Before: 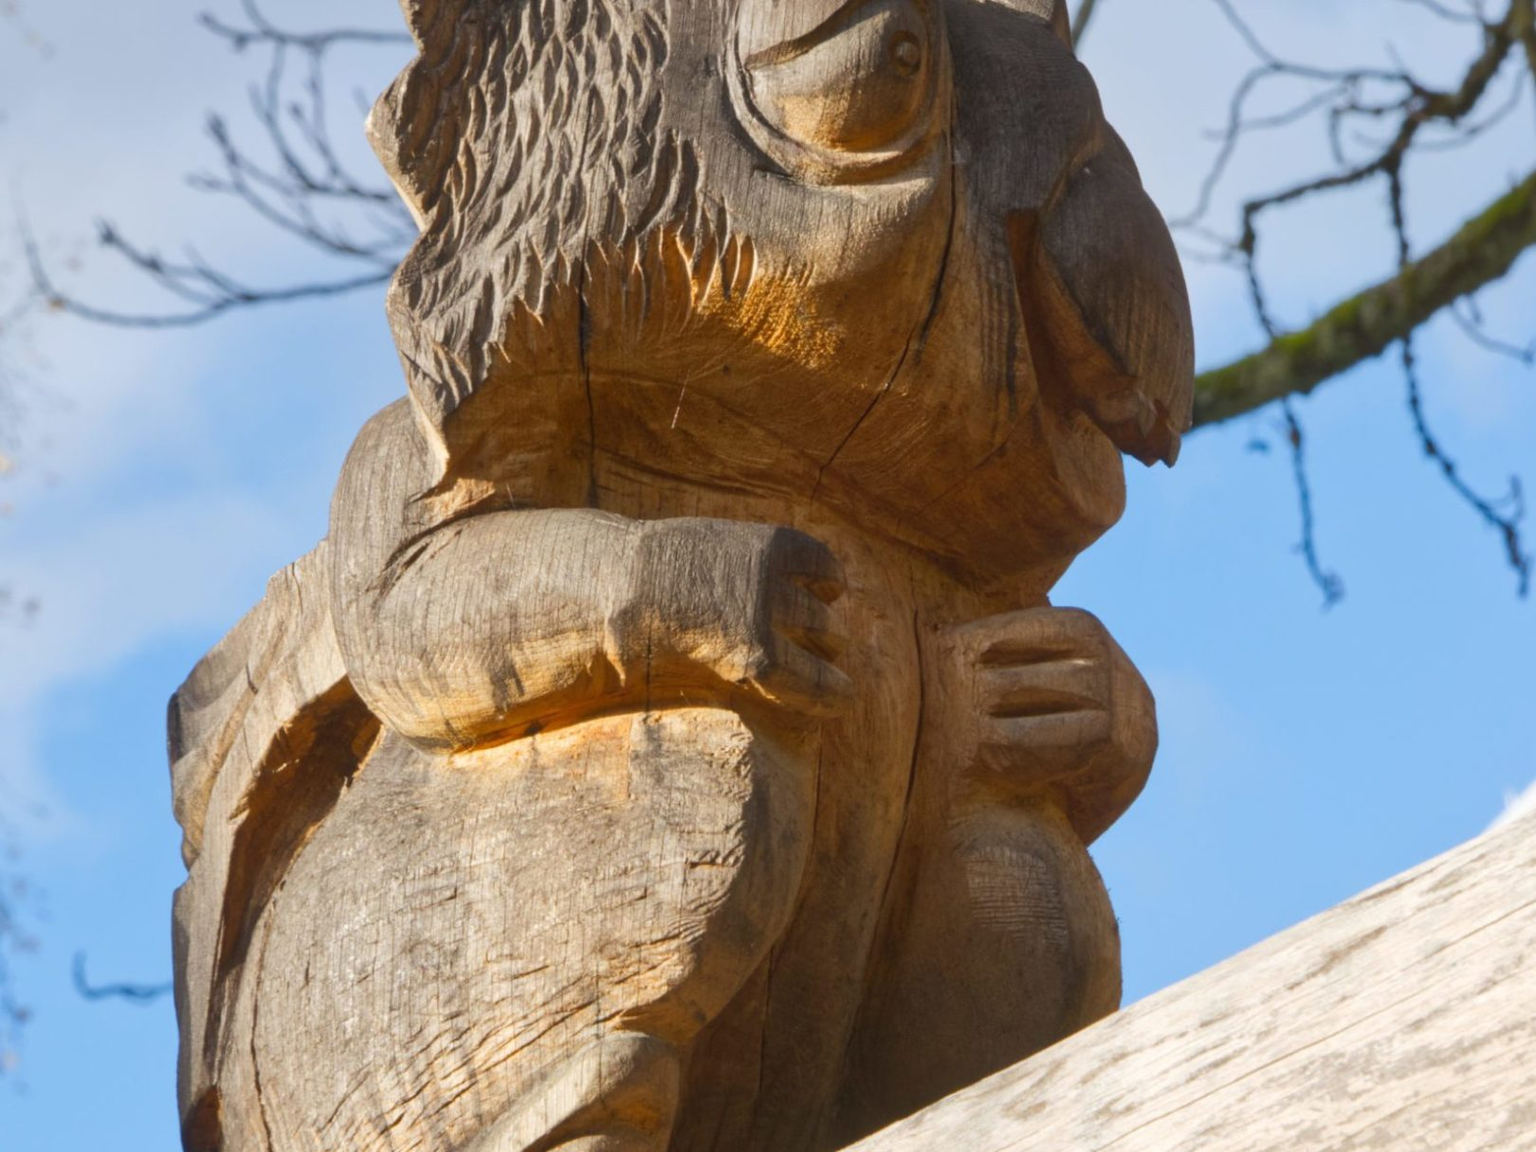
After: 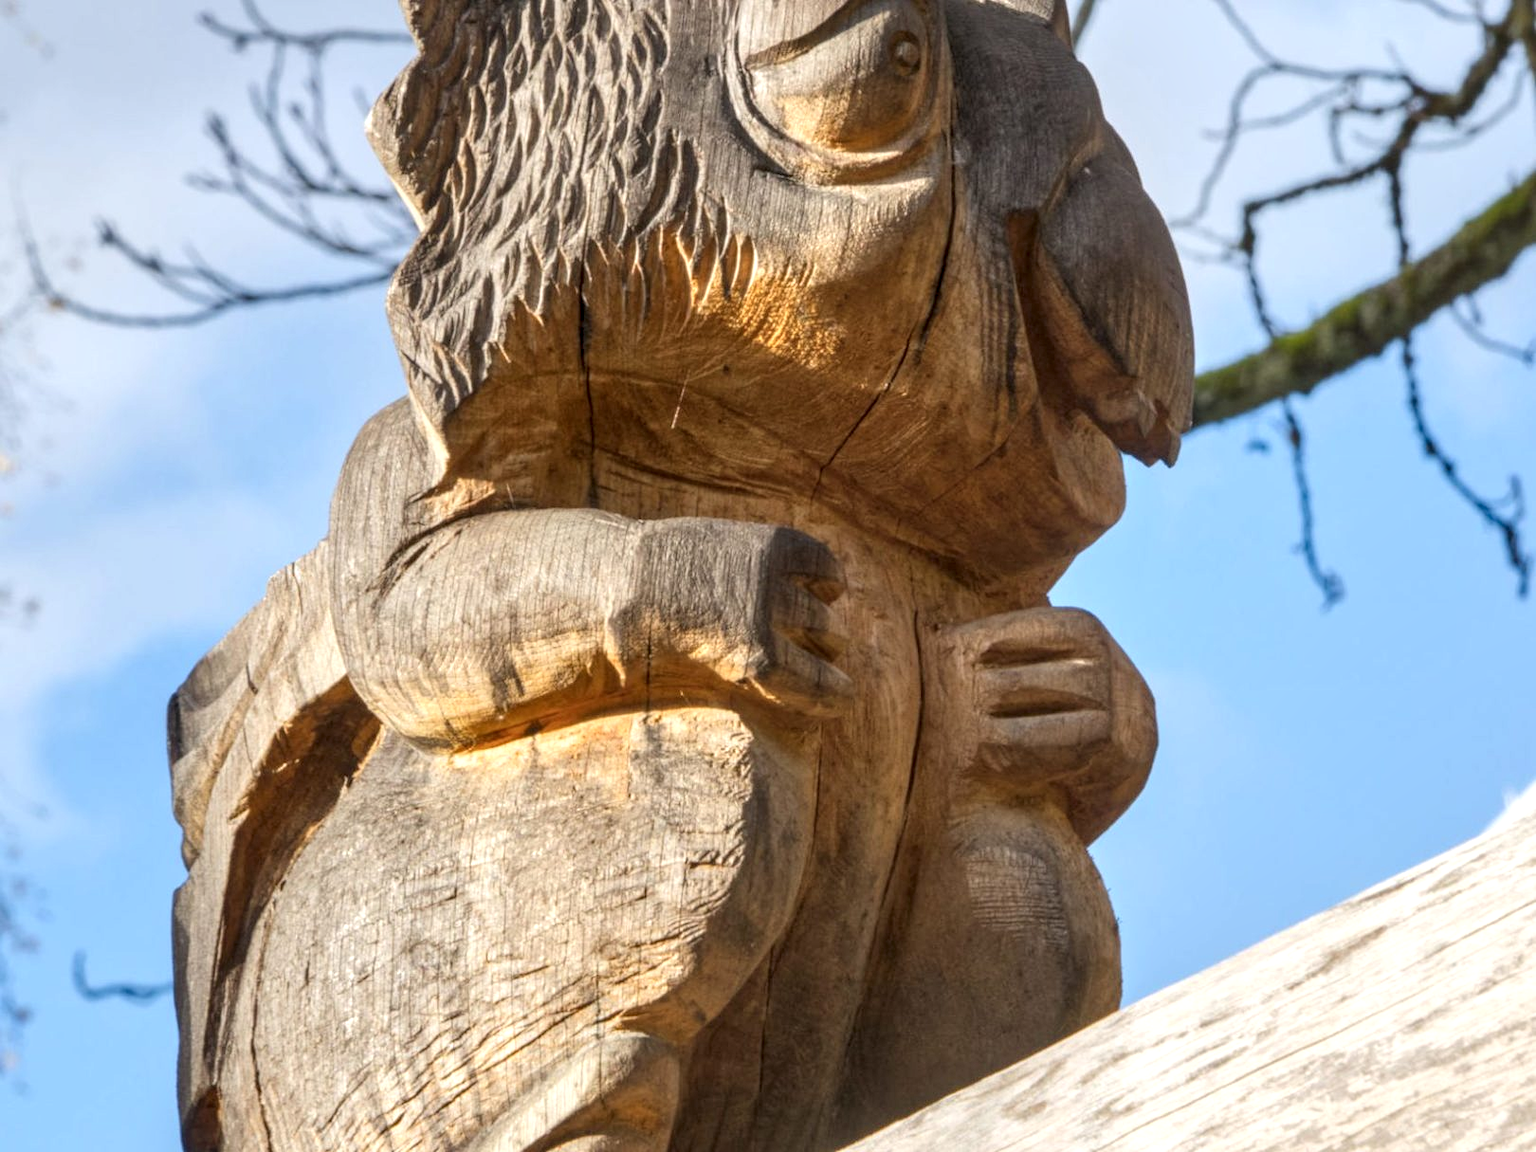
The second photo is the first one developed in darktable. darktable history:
local contrast: highlights 79%, shadows 56%, detail 175%, midtone range 0.428
contrast brightness saturation: brightness 0.15
